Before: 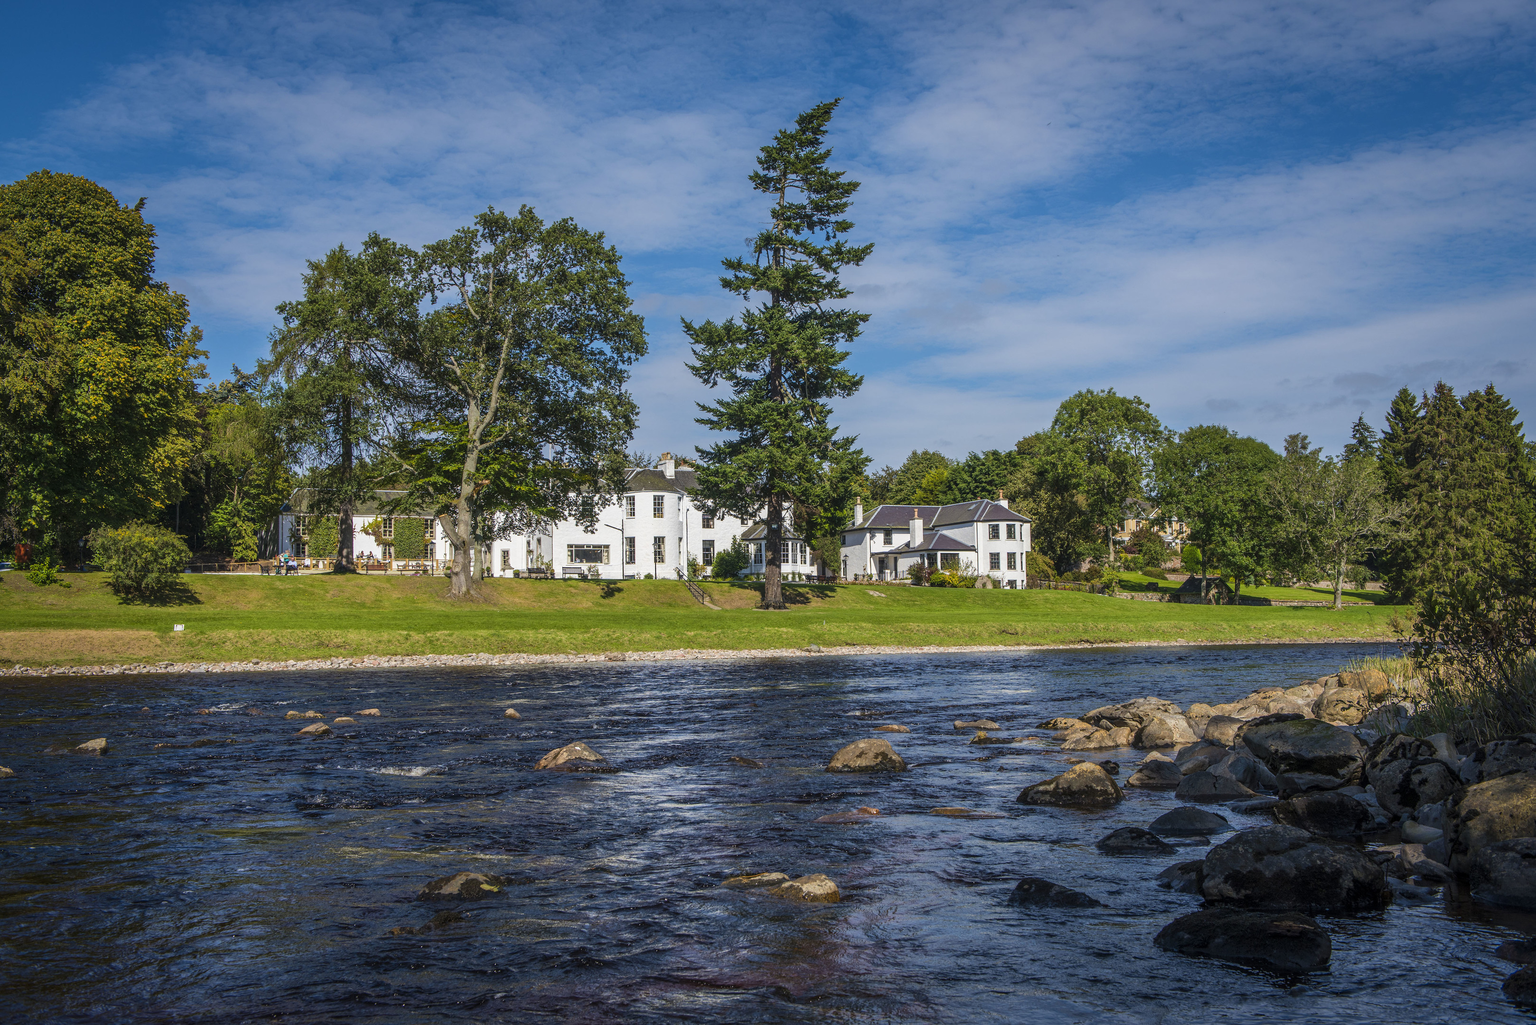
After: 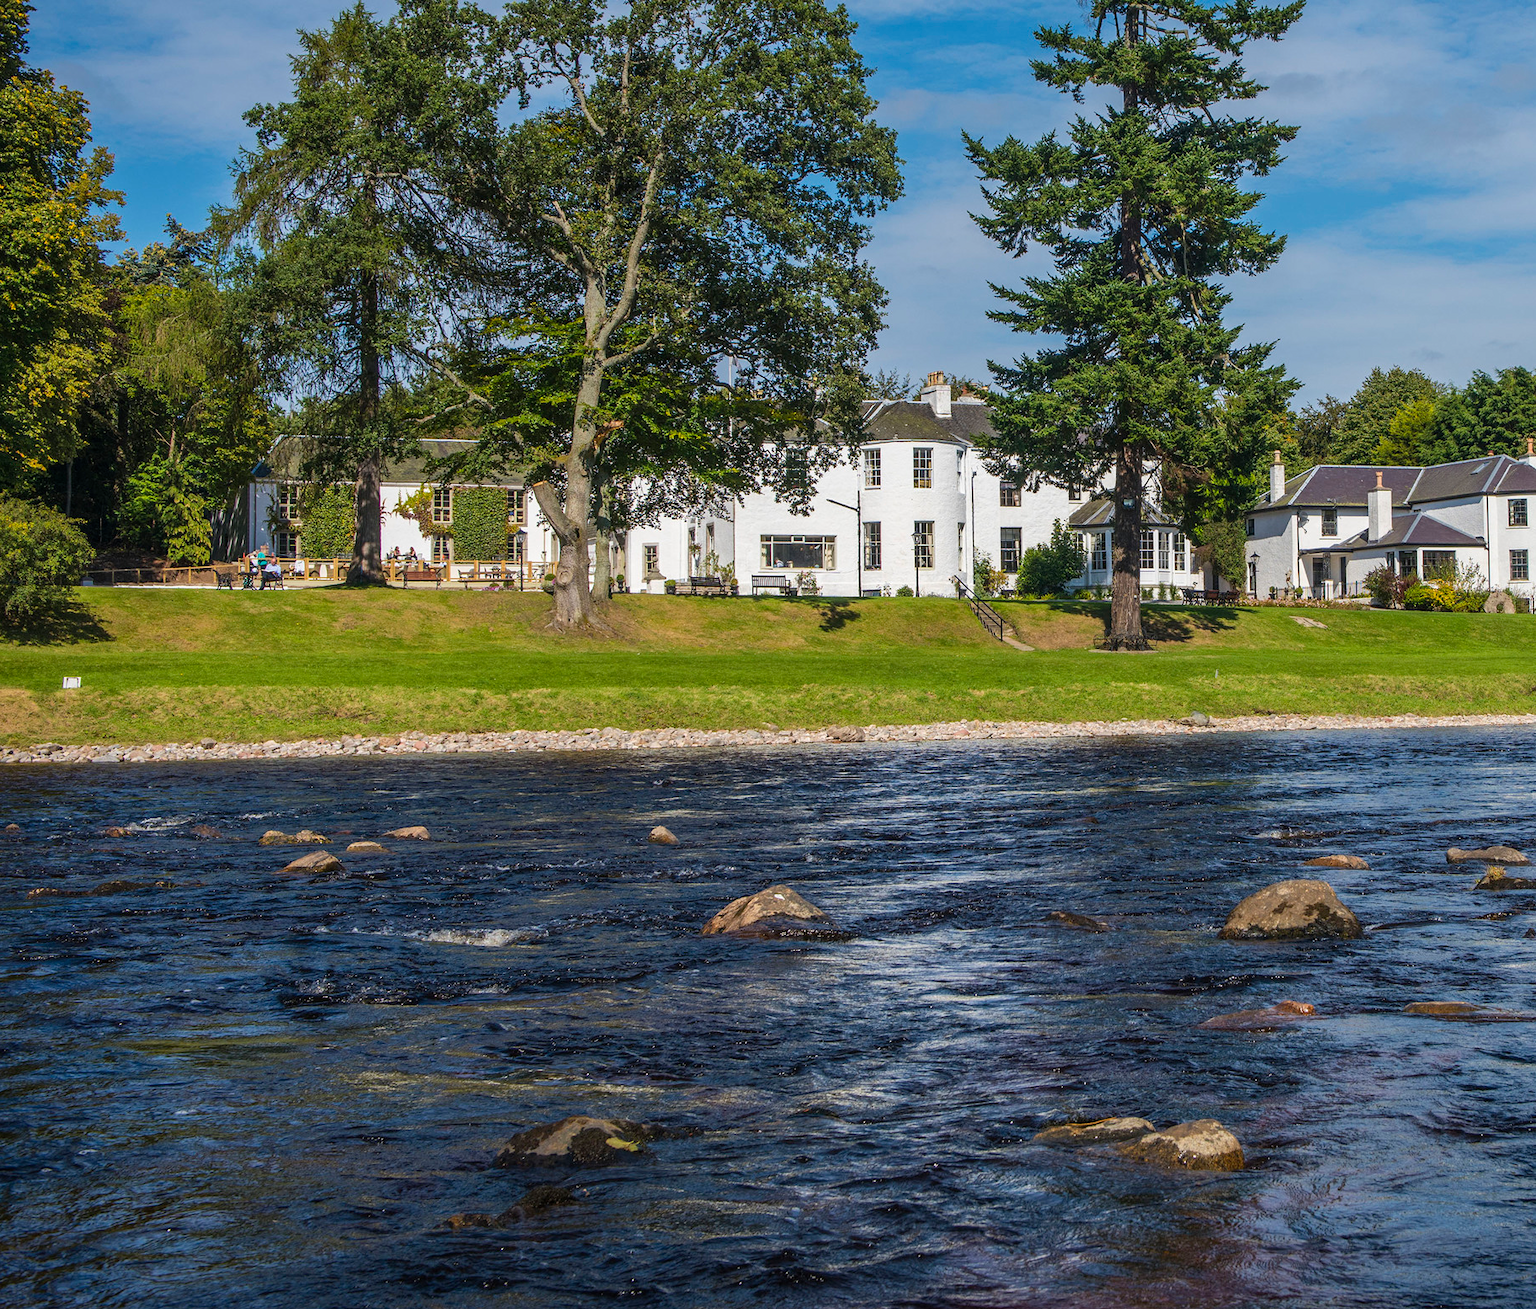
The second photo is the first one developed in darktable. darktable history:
crop: left 9.024%, top 23.74%, right 34.583%, bottom 4.238%
